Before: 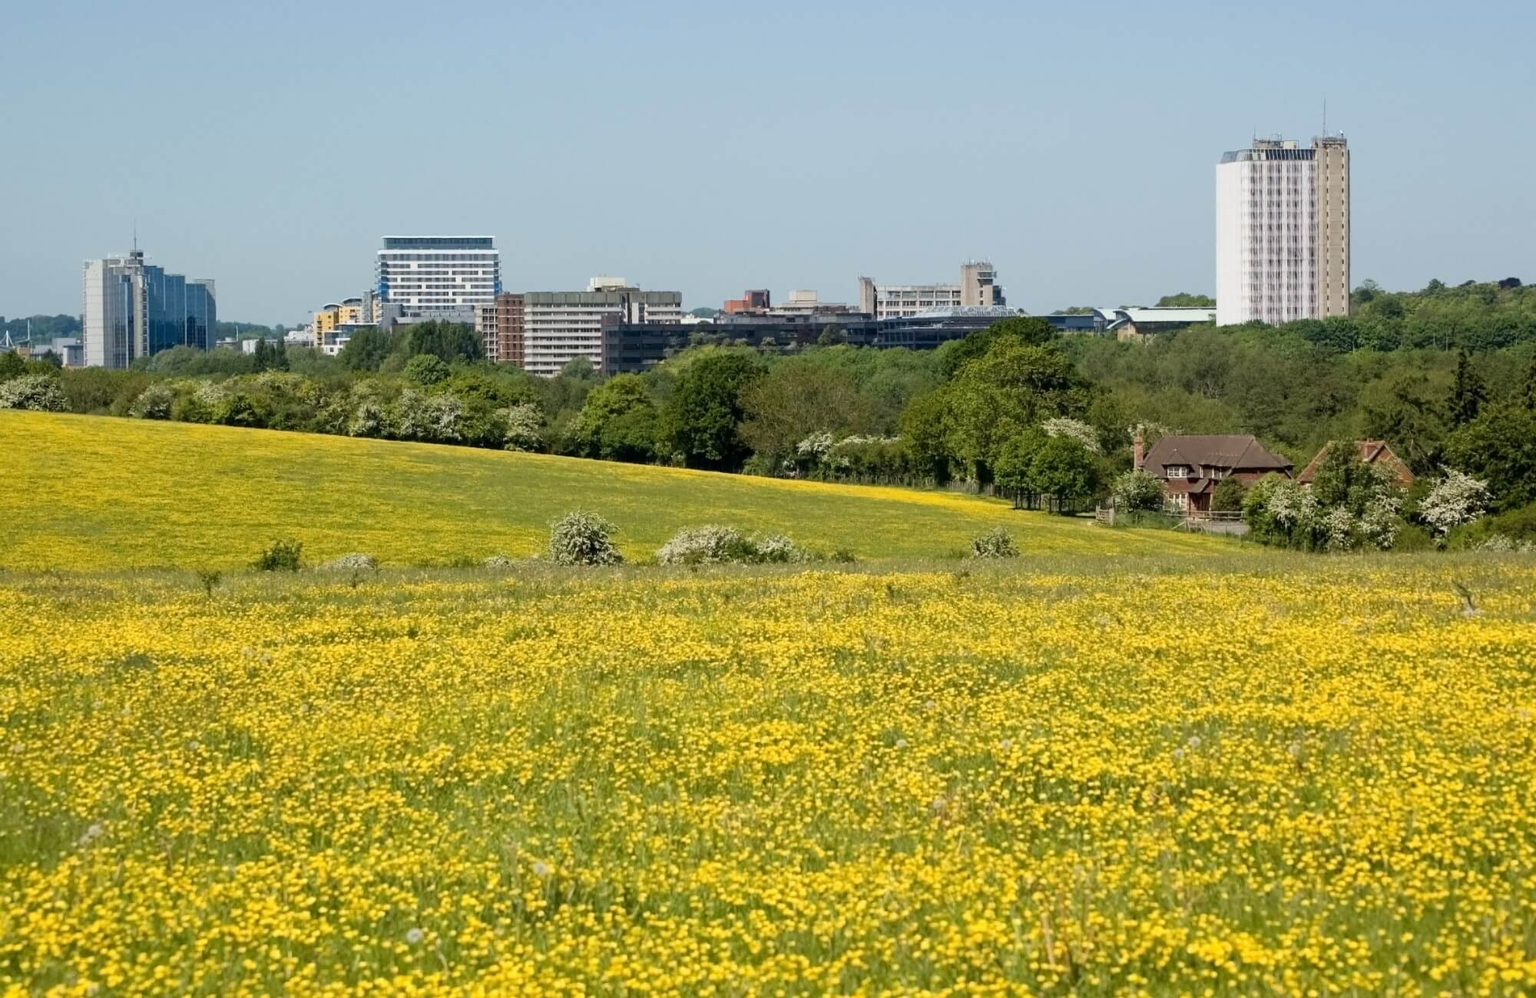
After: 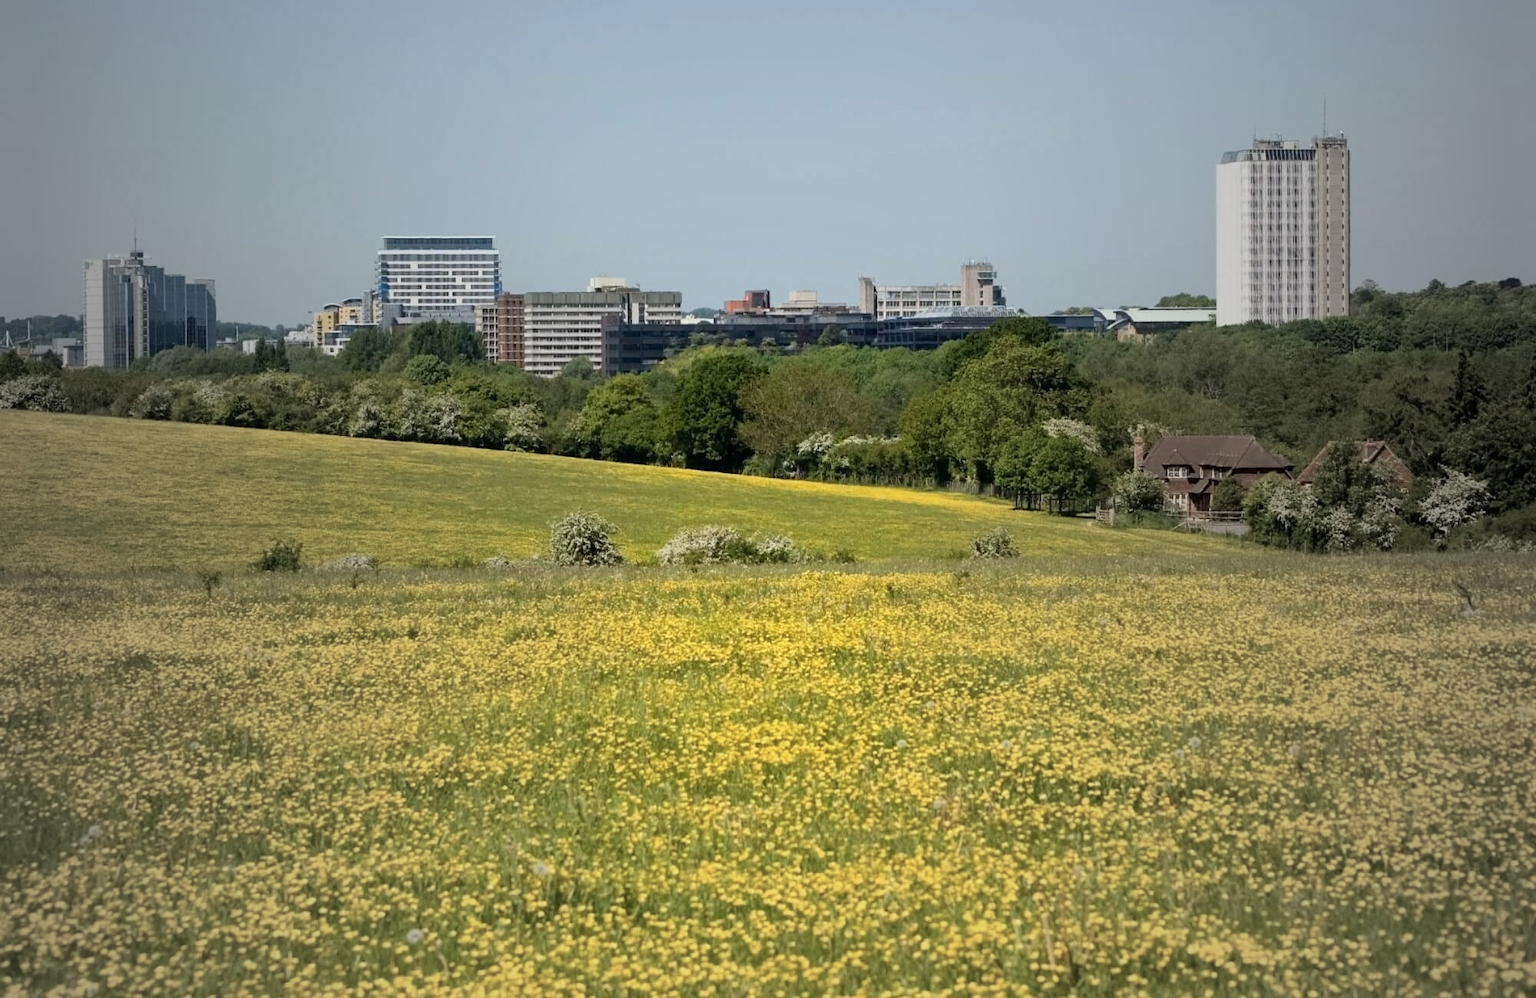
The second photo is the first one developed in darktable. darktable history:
color zones: curves: ch0 [(0, 0.5) (0.143, 0.52) (0.286, 0.5) (0.429, 0.5) (0.571, 0.5) (0.714, 0.5) (0.857, 0.5) (1, 0.5)]; ch1 [(0, 0.489) (0.155, 0.45) (0.286, 0.466) (0.429, 0.5) (0.571, 0.5) (0.714, 0.5) (0.857, 0.5) (1, 0.489)]
vignetting: fall-off start 18.34%, fall-off radius 136.95%, width/height ratio 0.621, shape 0.578
